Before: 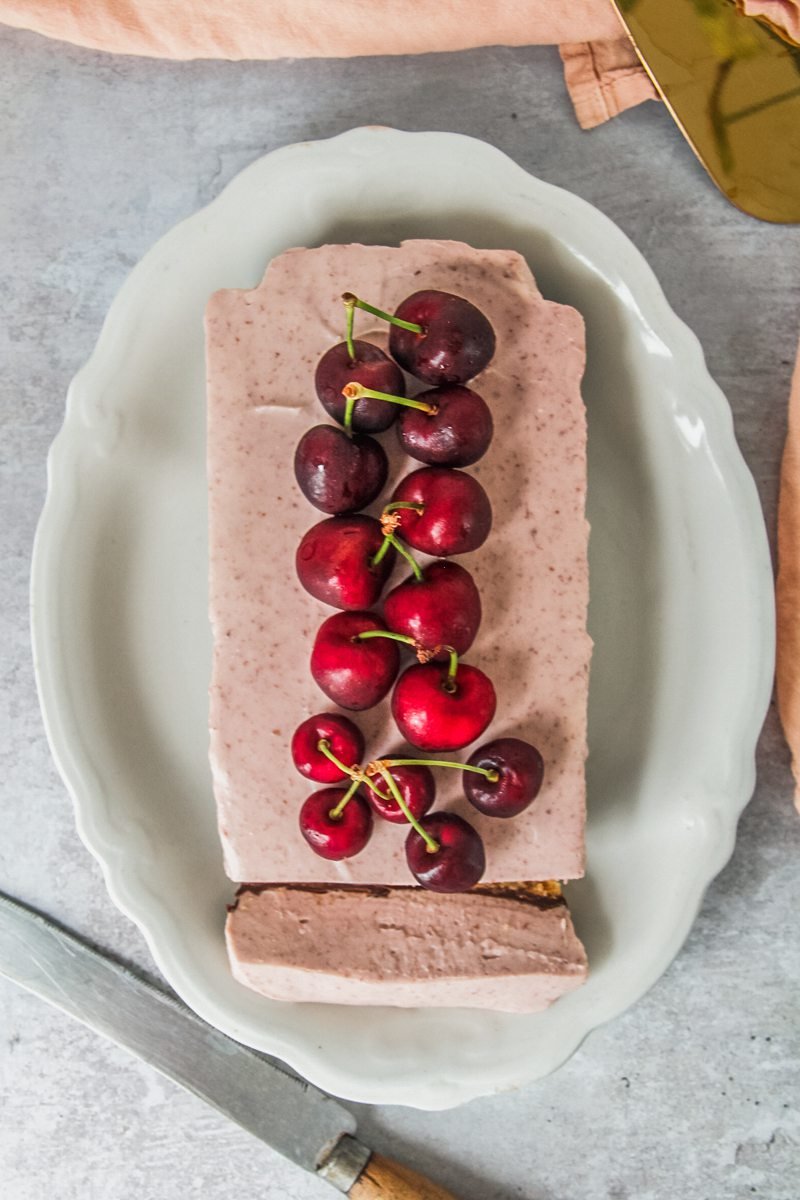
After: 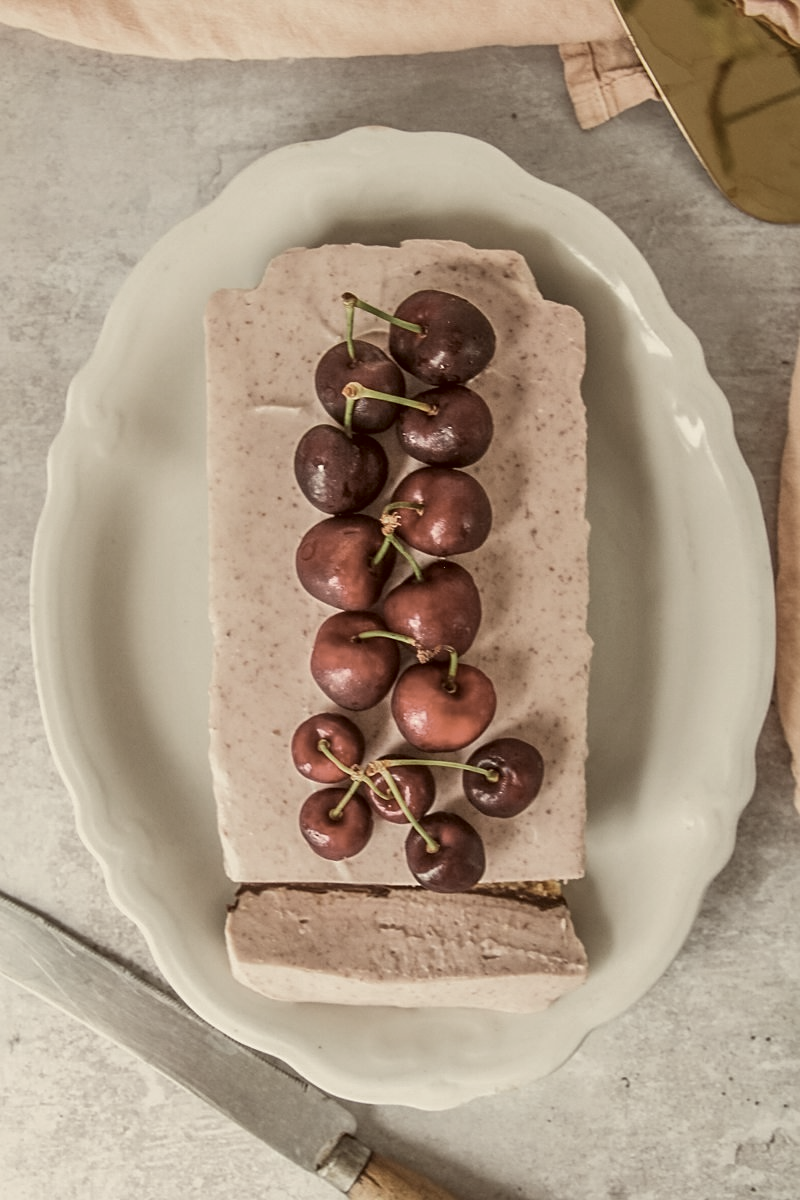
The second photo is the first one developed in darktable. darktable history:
color correction: highlights a* 1.01, highlights b* 24.03, shadows a* 15.54, shadows b* 24.51
sharpen: amount 0.205
color zones: curves: ch0 [(0, 0.613) (0.01, 0.613) (0.245, 0.448) (0.498, 0.529) (0.642, 0.665) (0.879, 0.777) (0.99, 0.613)]; ch1 [(0, 0.035) (0.121, 0.189) (0.259, 0.197) (0.415, 0.061) (0.589, 0.022) (0.732, 0.022) (0.857, 0.026) (0.991, 0.053)]
